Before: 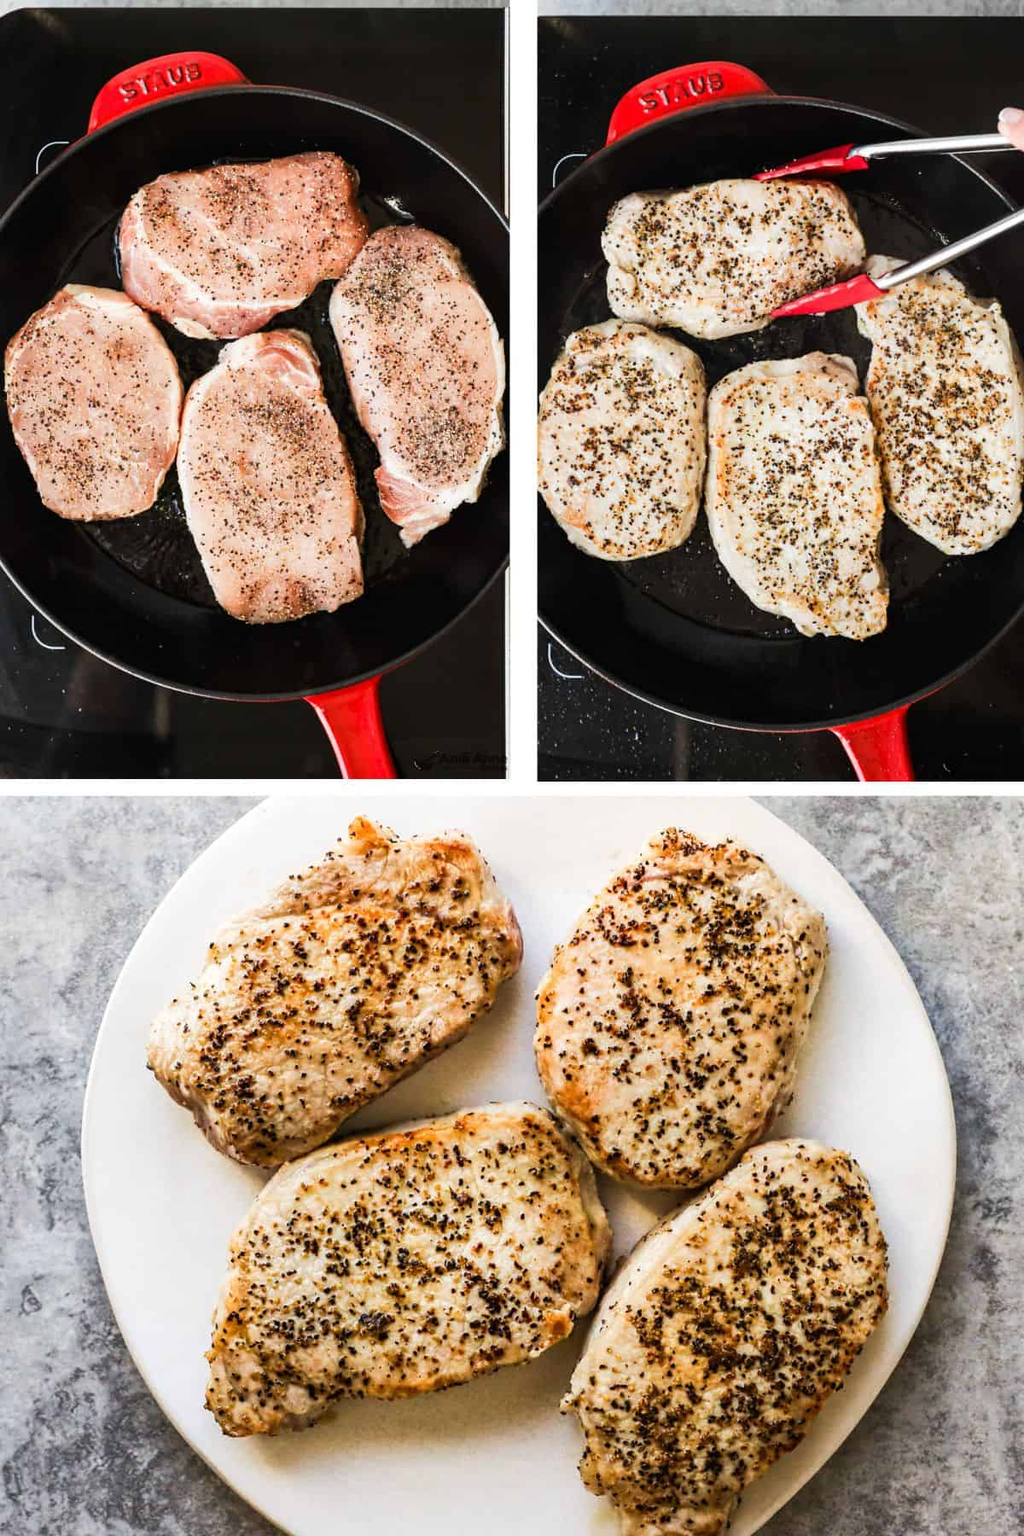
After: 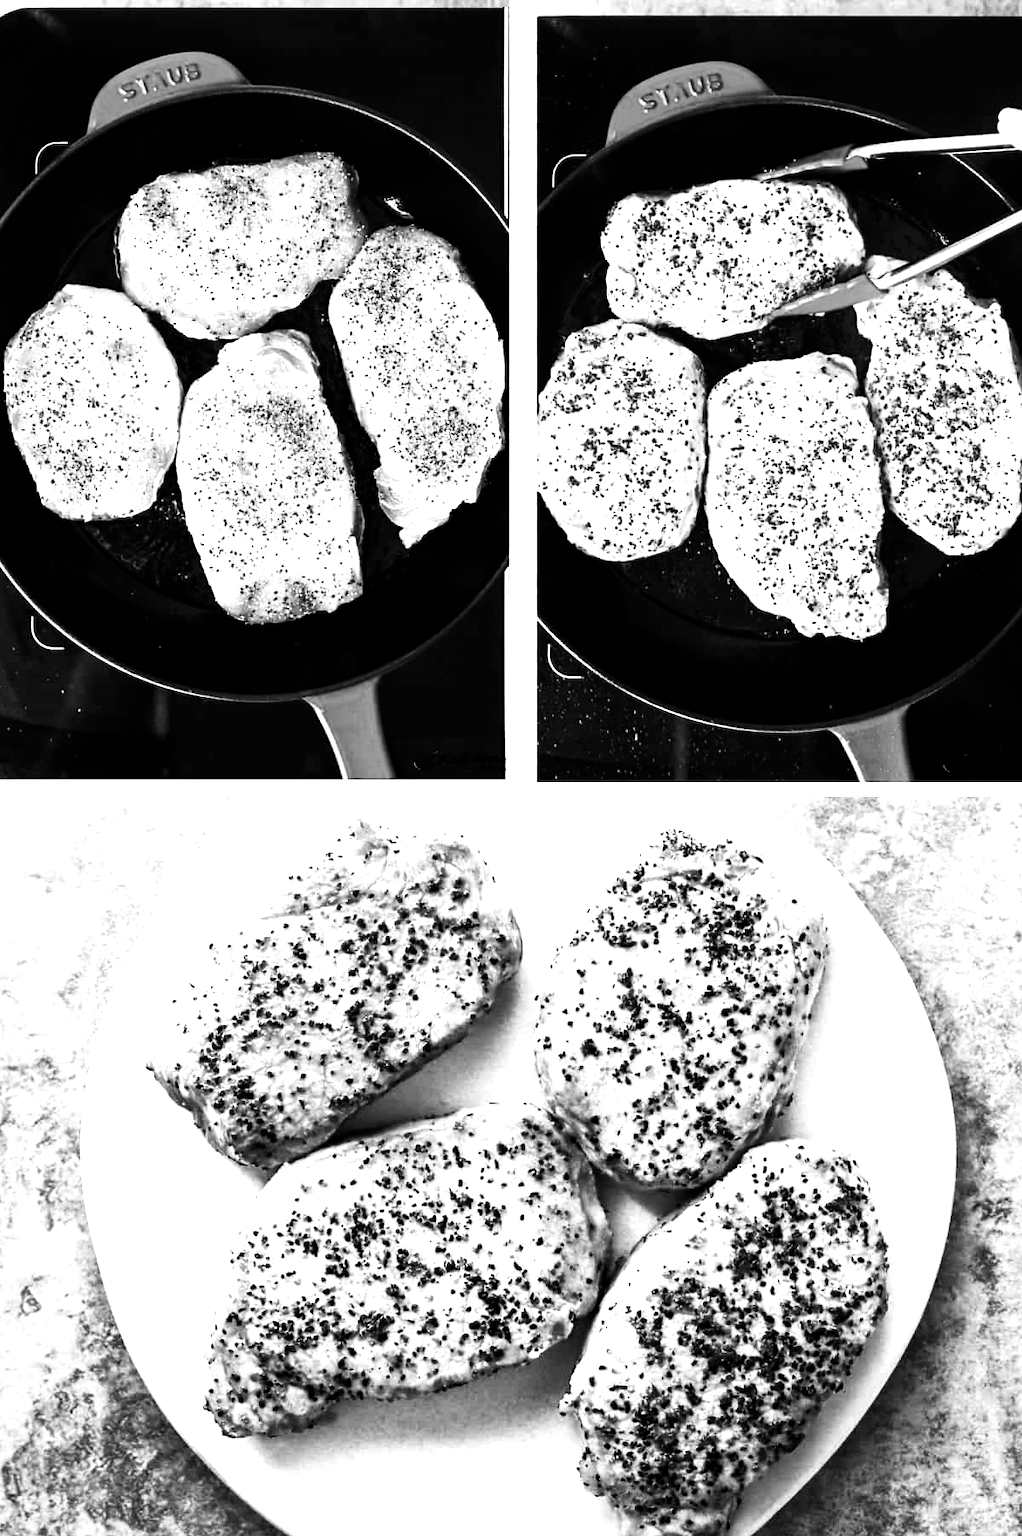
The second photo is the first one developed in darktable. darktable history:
color balance rgb: shadows lift › chroma 7.23%, shadows lift › hue 246.48°, highlights gain › chroma 5.38%, highlights gain › hue 196.93°, white fulcrum 1 EV
white balance: red 1.127, blue 0.943
crop and rotate: left 0.126%
filmic rgb: black relative exposure -16 EV, white relative exposure 6.12 EV, hardness 5.22
contrast brightness saturation: contrast 0.21, brightness -0.11, saturation 0.21
levels: levels [0, 0.374, 0.749]
monochrome: on, module defaults
tone equalizer: on, module defaults
